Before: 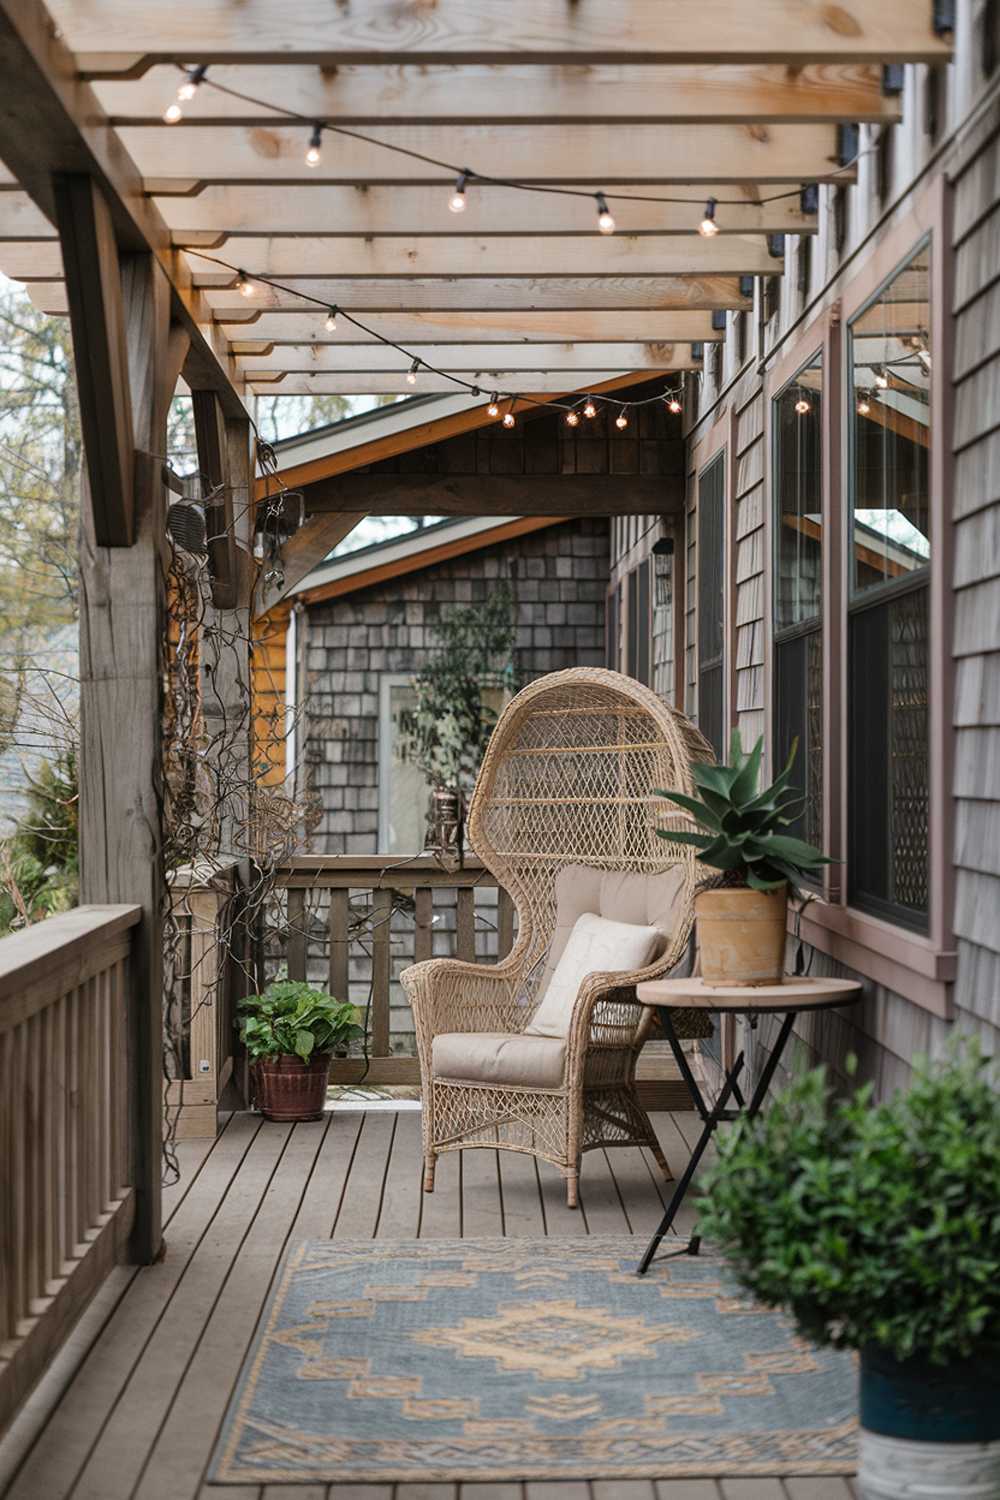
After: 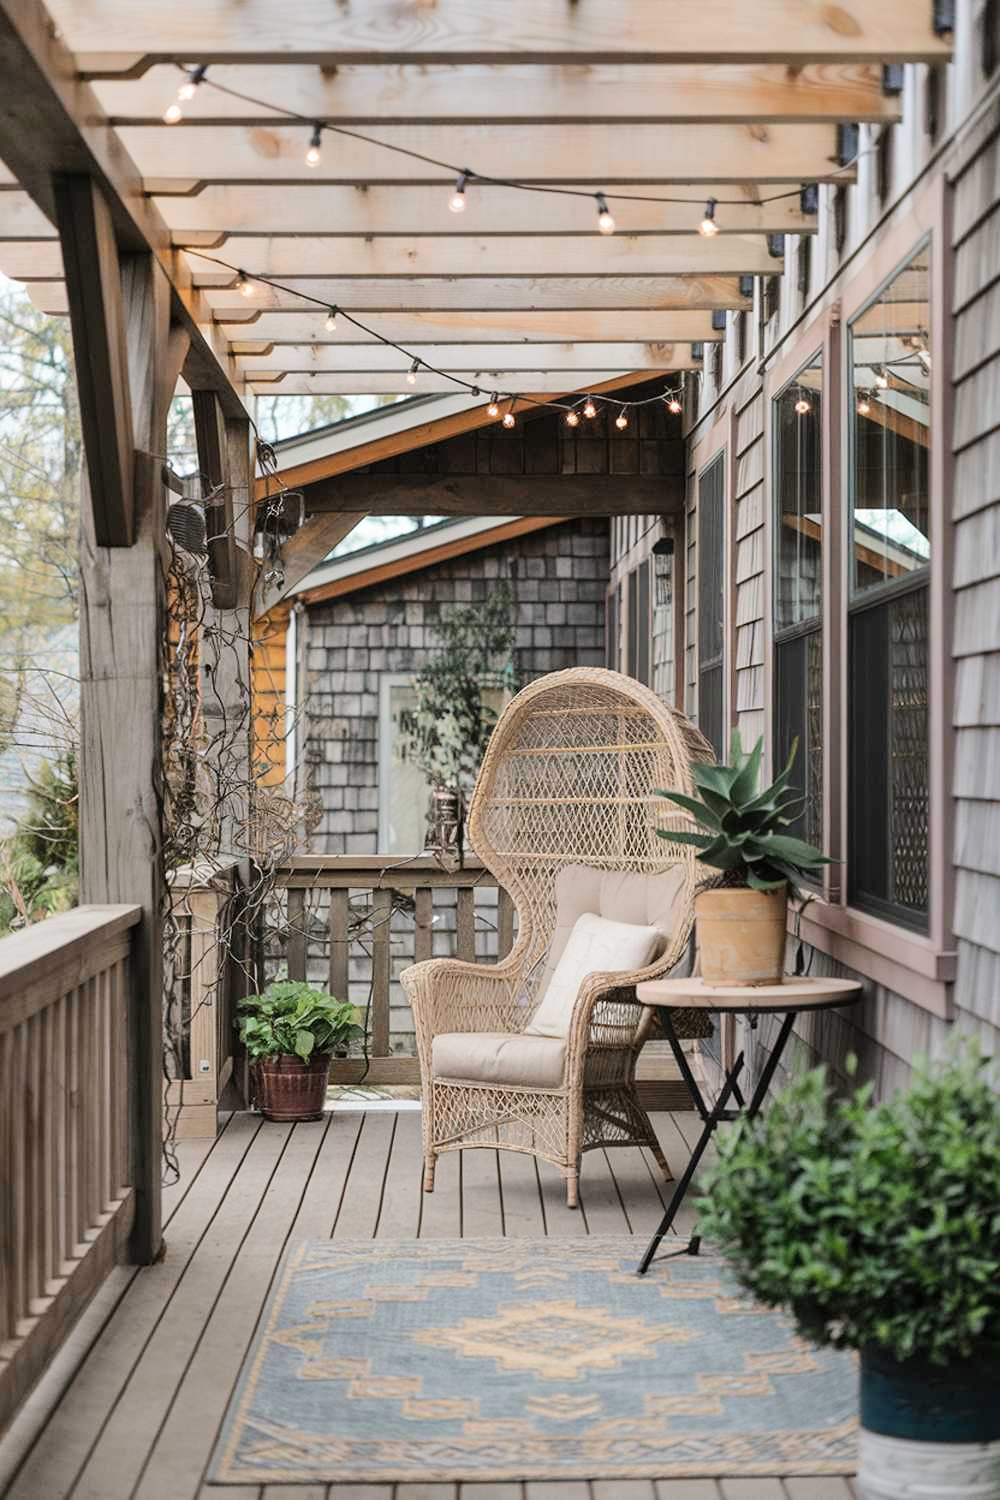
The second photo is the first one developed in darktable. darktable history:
tone curve: curves: ch0 [(0, 0) (0.003, 0.004) (0.011, 0.015) (0.025, 0.033) (0.044, 0.059) (0.069, 0.092) (0.1, 0.132) (0.136, 0.18) (0.177, 0.235) (0.224, 0.297) (0.277, 0.366) (0.335, 0.44) (0.399, 0.52) (0.468, 0.594) (0.543, 0.661) (0.623, 0.727) (0.709, 0.79) (0.801, 0.86) (0.898, 0.928) (1, 1)], color space Lab, independent channels, preserve colors none
